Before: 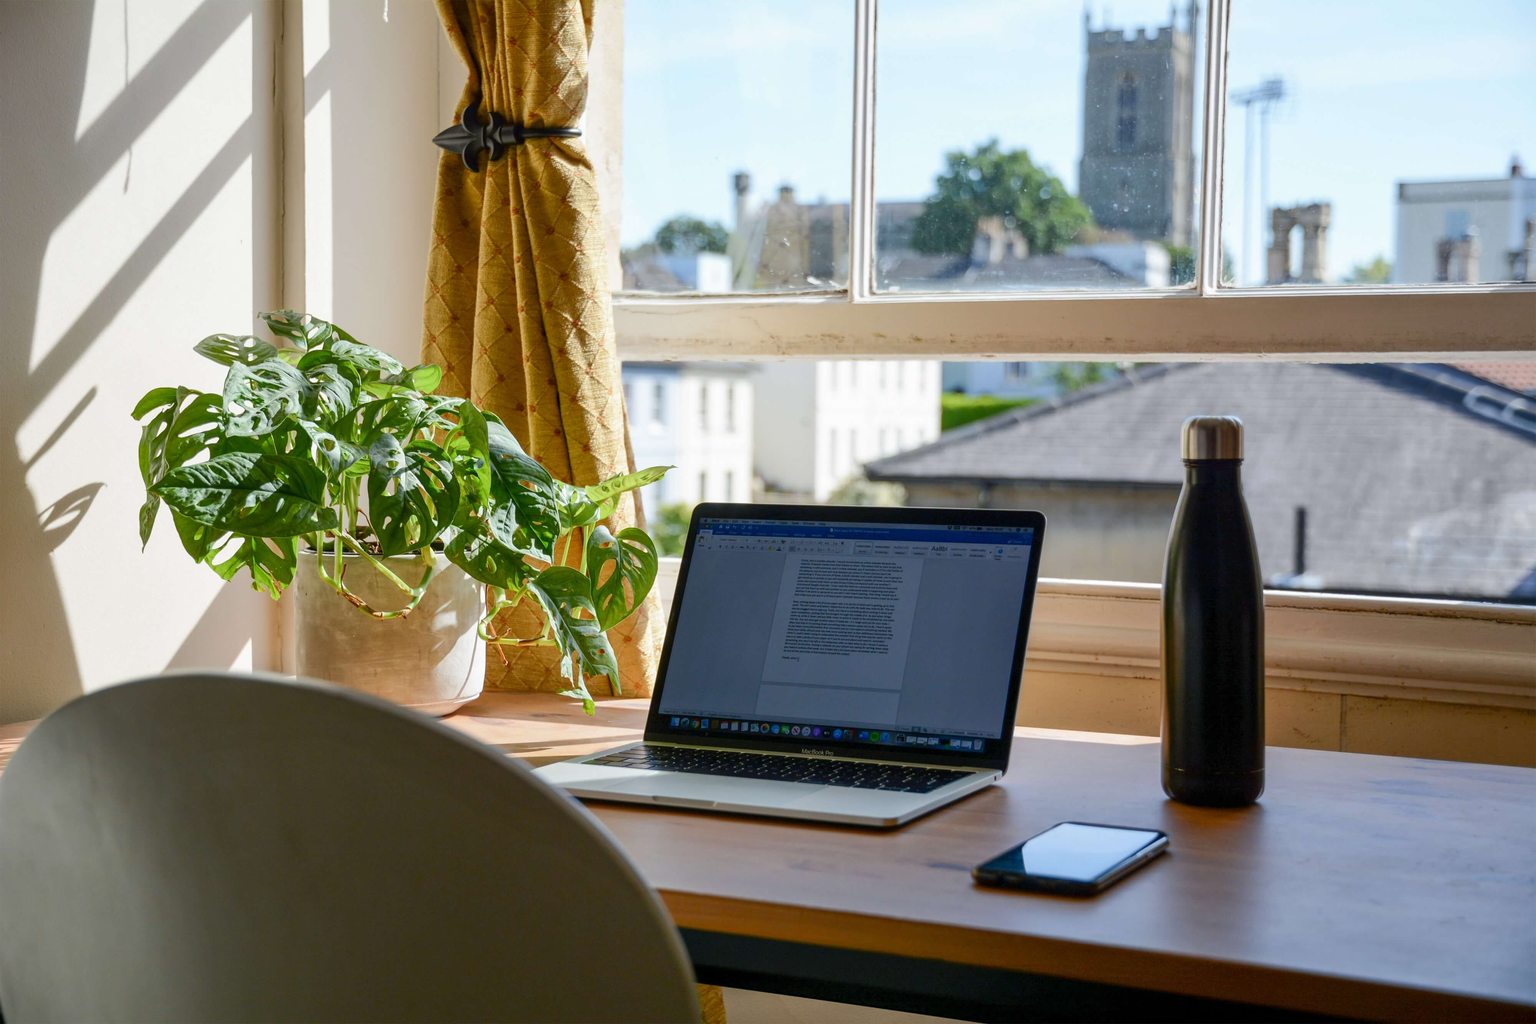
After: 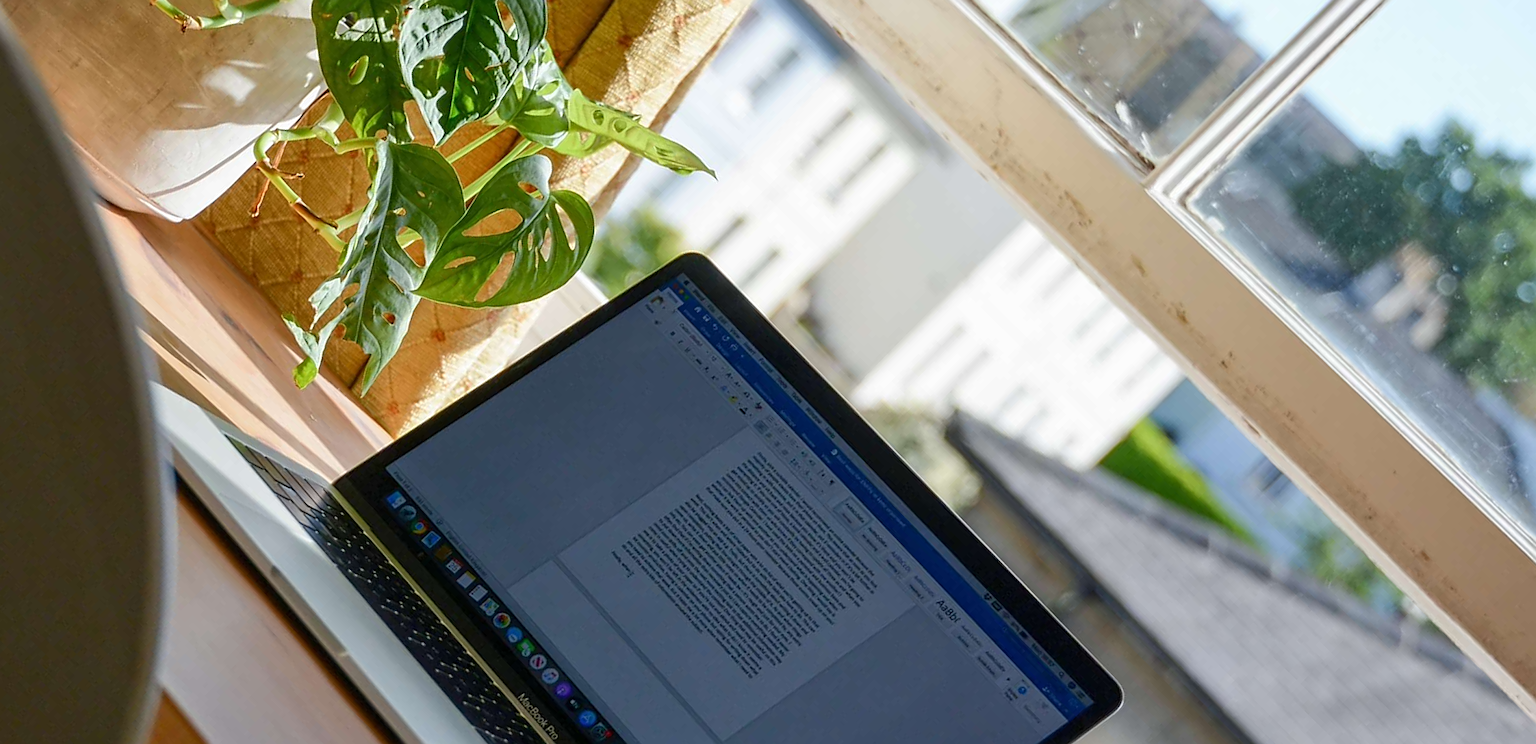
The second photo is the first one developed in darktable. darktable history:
crop and rotate: angle -44.58°, top 16.23%, right 0.965%, bottom 11.703%
sharpen: on, module defaults
